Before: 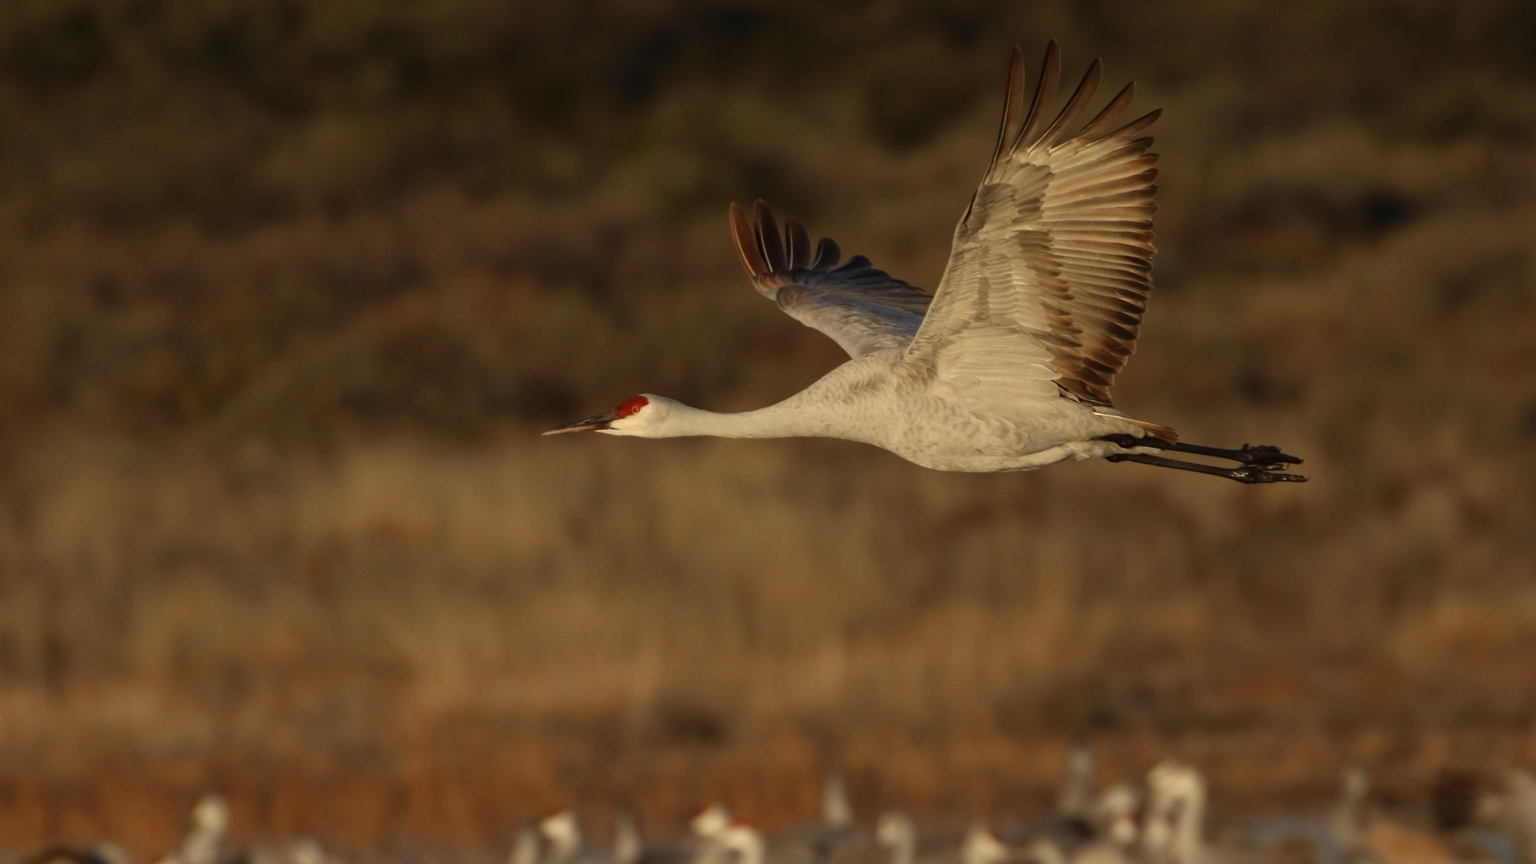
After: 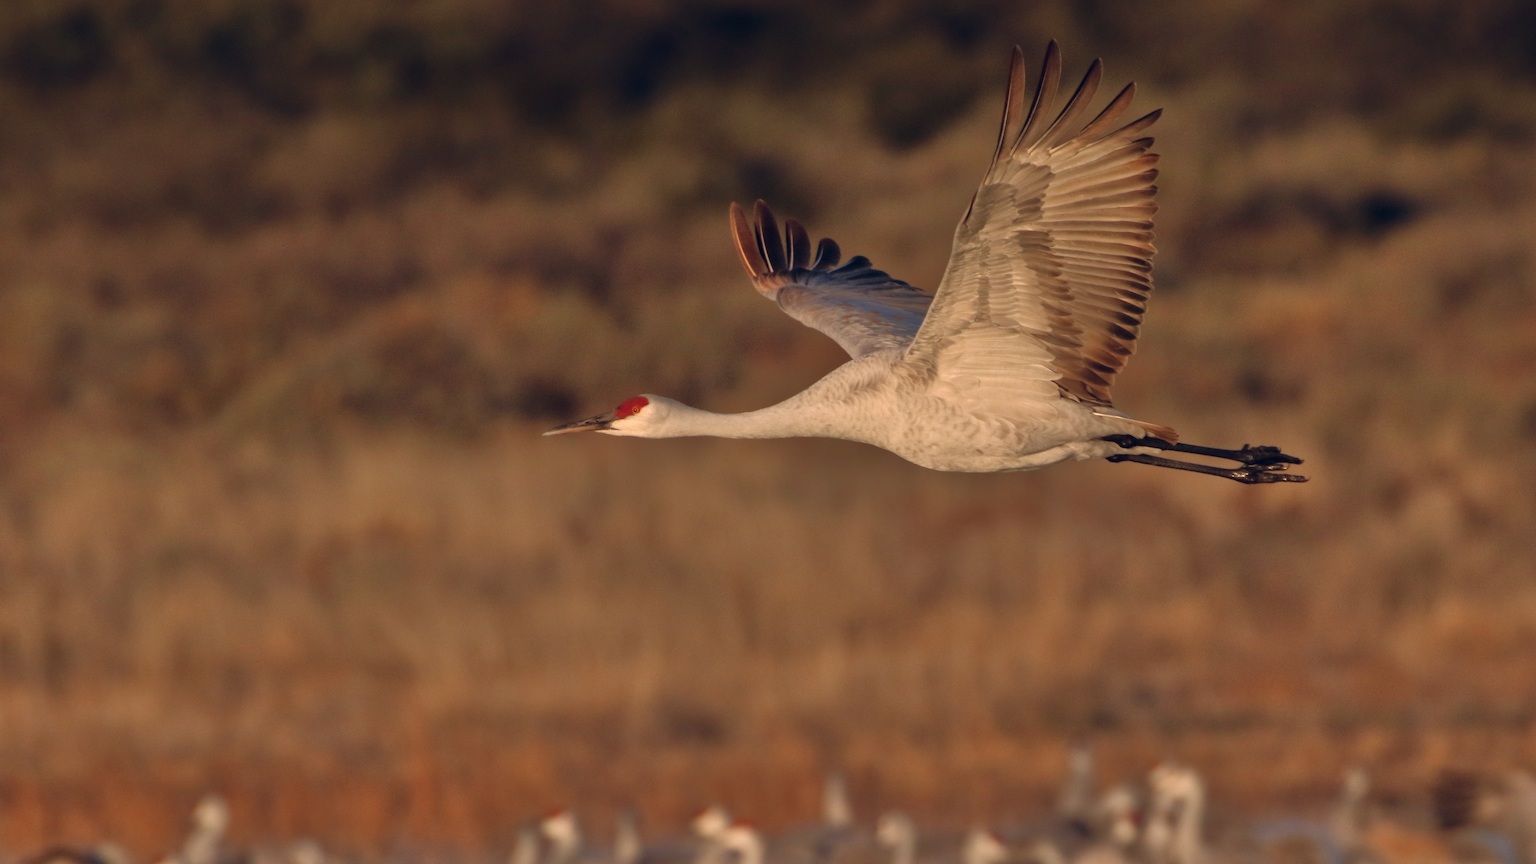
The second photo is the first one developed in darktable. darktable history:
tone equalizer: -8 EV -0.528 EV, -7 EV -0.319 EV, -6 EV -0.083 EV, -5 EV 0.413 EV, -4 EV 0.985 EV, -3 EV 0.791 EV, -2 EV -0.01 EV, -1 EV 0.14 EV, +0 EV -0.012 EV, smoothing 1
white balance: red 1.05, blue 1.072
color balance rgb: shadows lift › hue 87.51°, highlights gain › chroma 1.62%, highlights gain › hue 55.1°, global offset › chroma 0.1%, global offset › hue 253.66°, linear chroma grading › global chroma 0.5%
